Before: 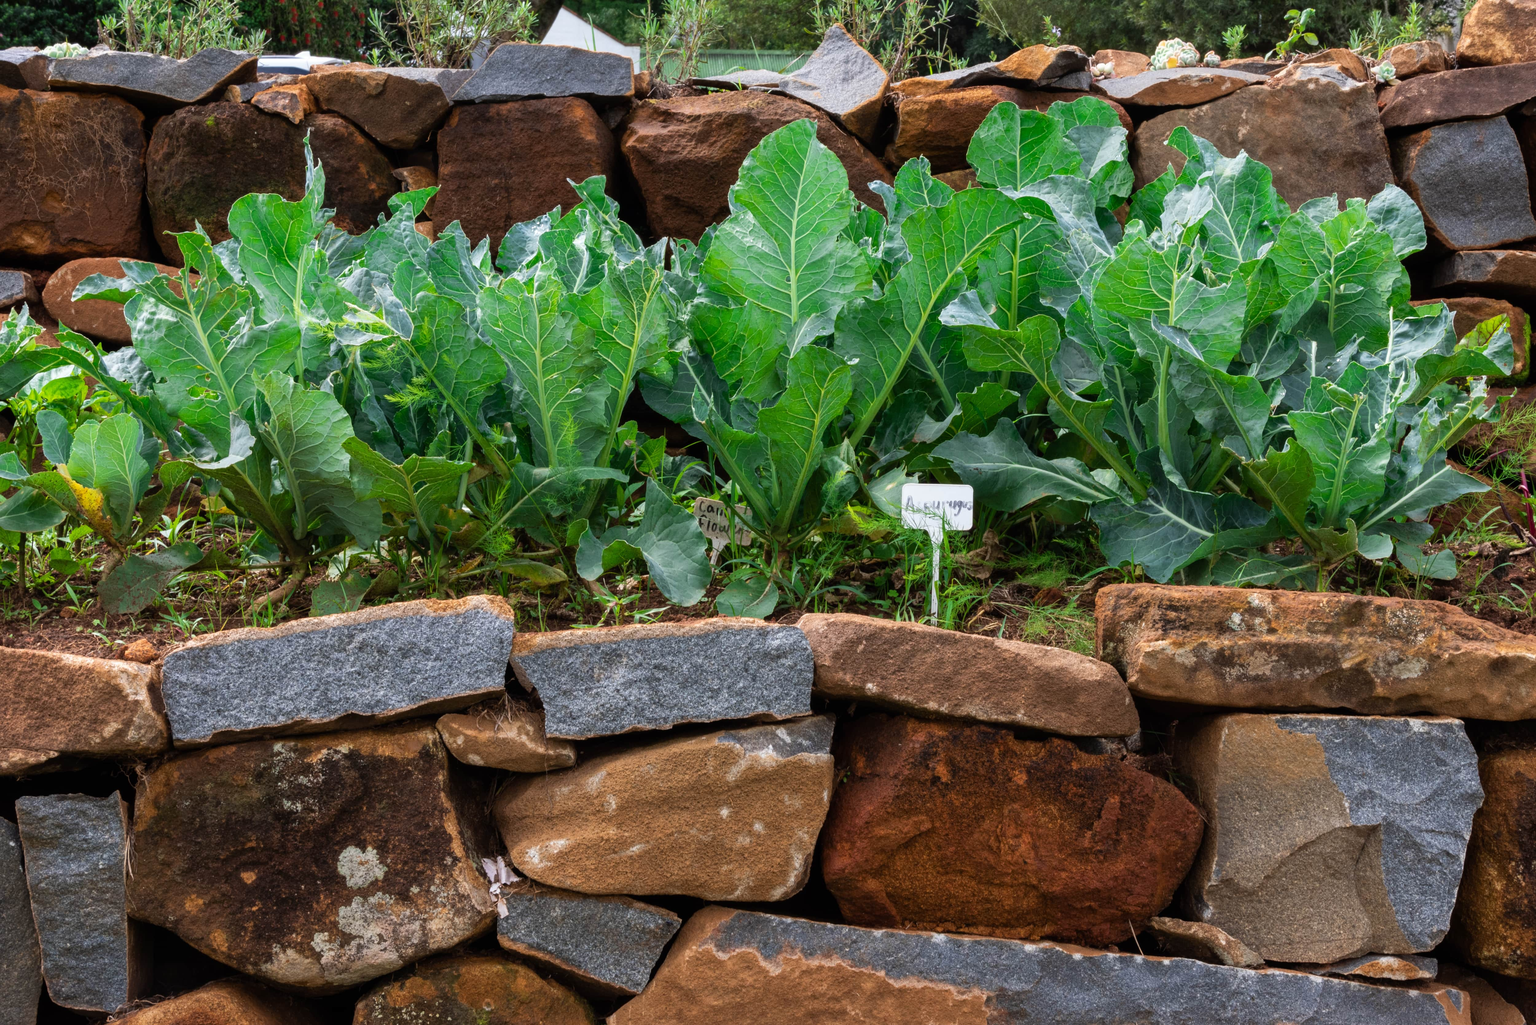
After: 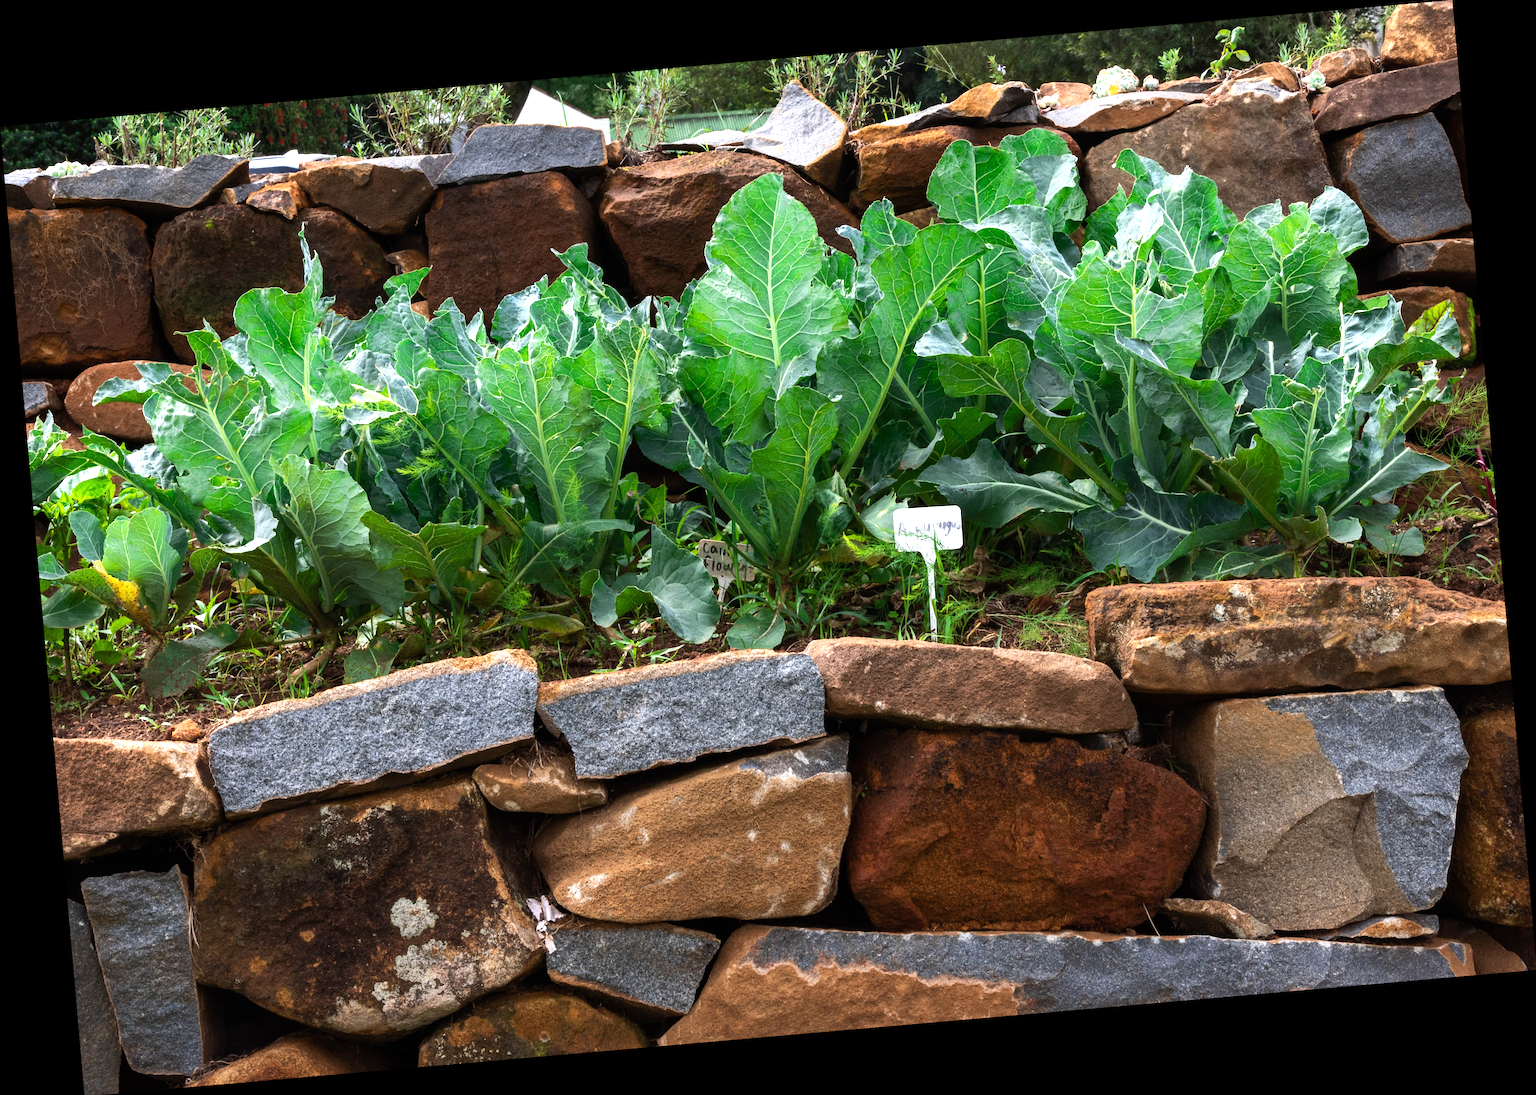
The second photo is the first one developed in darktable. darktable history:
rotate and perspective: rotation -4.98°, automatic cropping off
tone equalizer: -8 EV 0.001 EV, -7 EV -0.002 EV, -6 EV 0.002 EV, -5 EV -0.03 EV, -4 EV -0.116 EV, -3 EV -0.169 EV, -2 EV 0.24 EV, -1 EV 0.702 EV, +0 EV 0.493 EV
